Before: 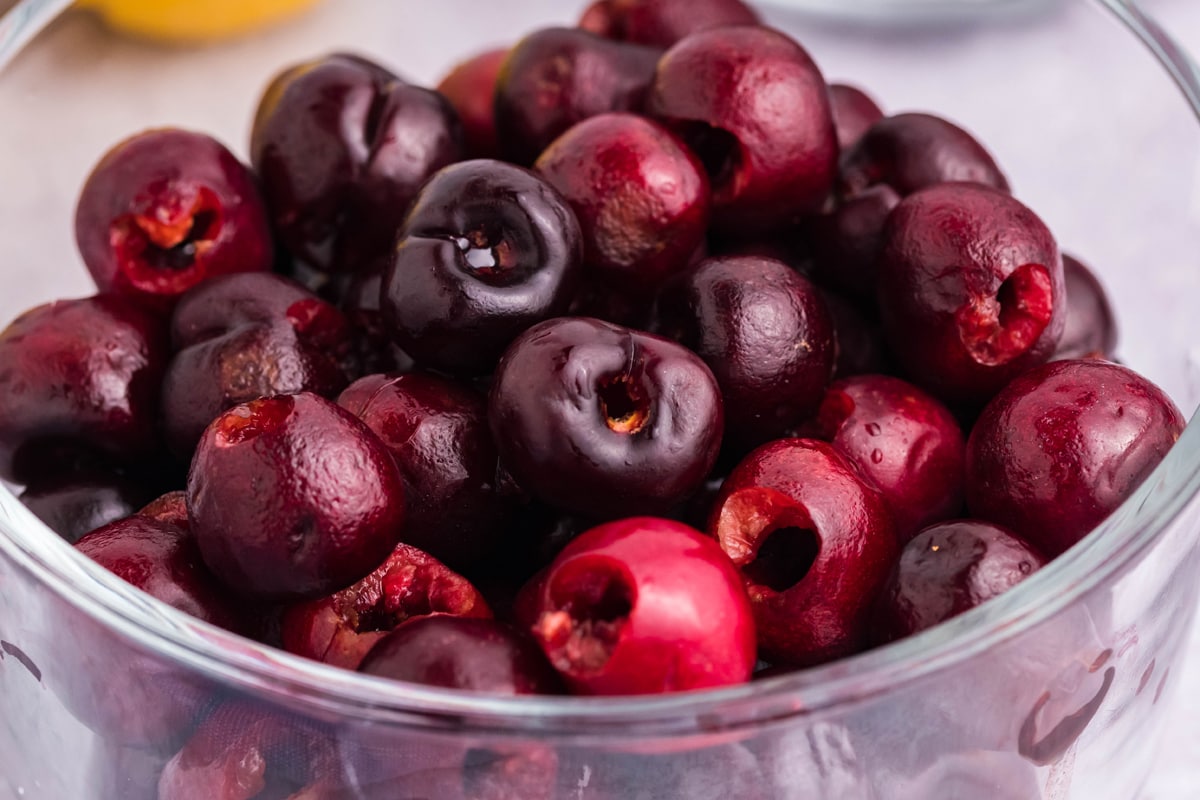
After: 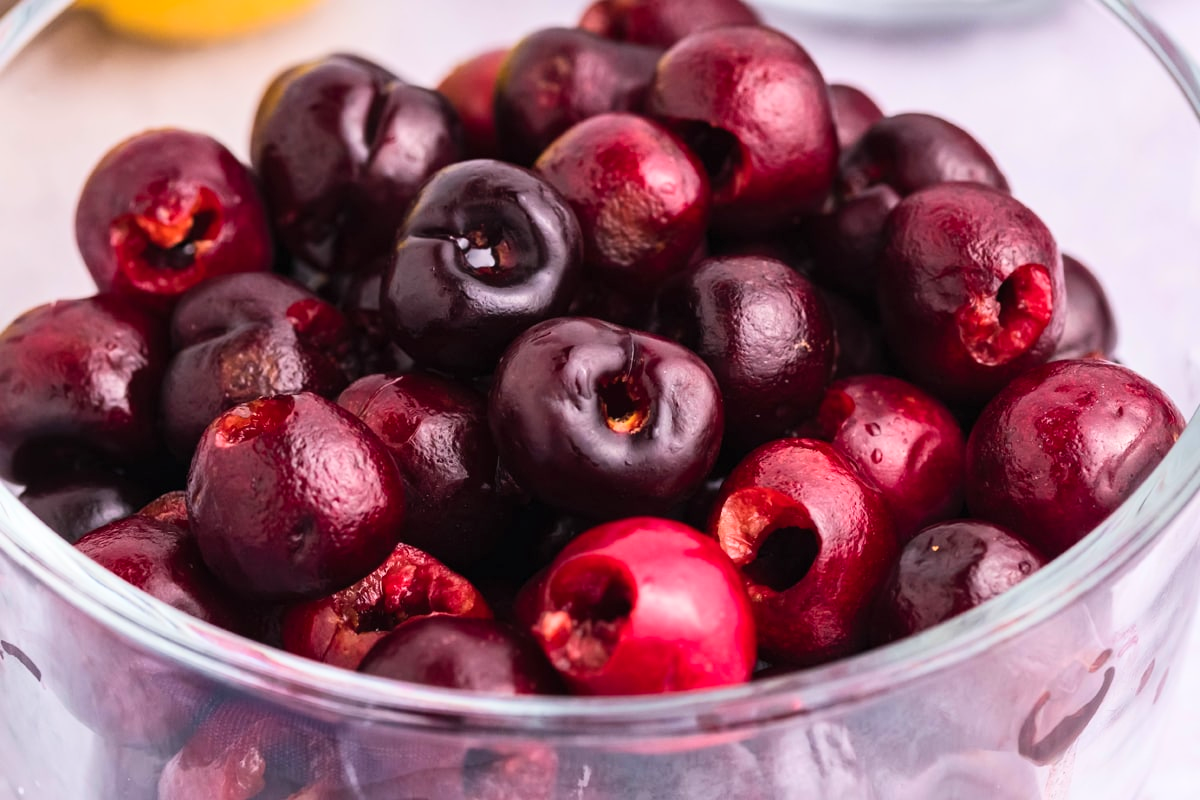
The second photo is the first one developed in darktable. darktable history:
contrast brightness saturation: contrast 0.199, brightness 0.148, saturation 0.139
